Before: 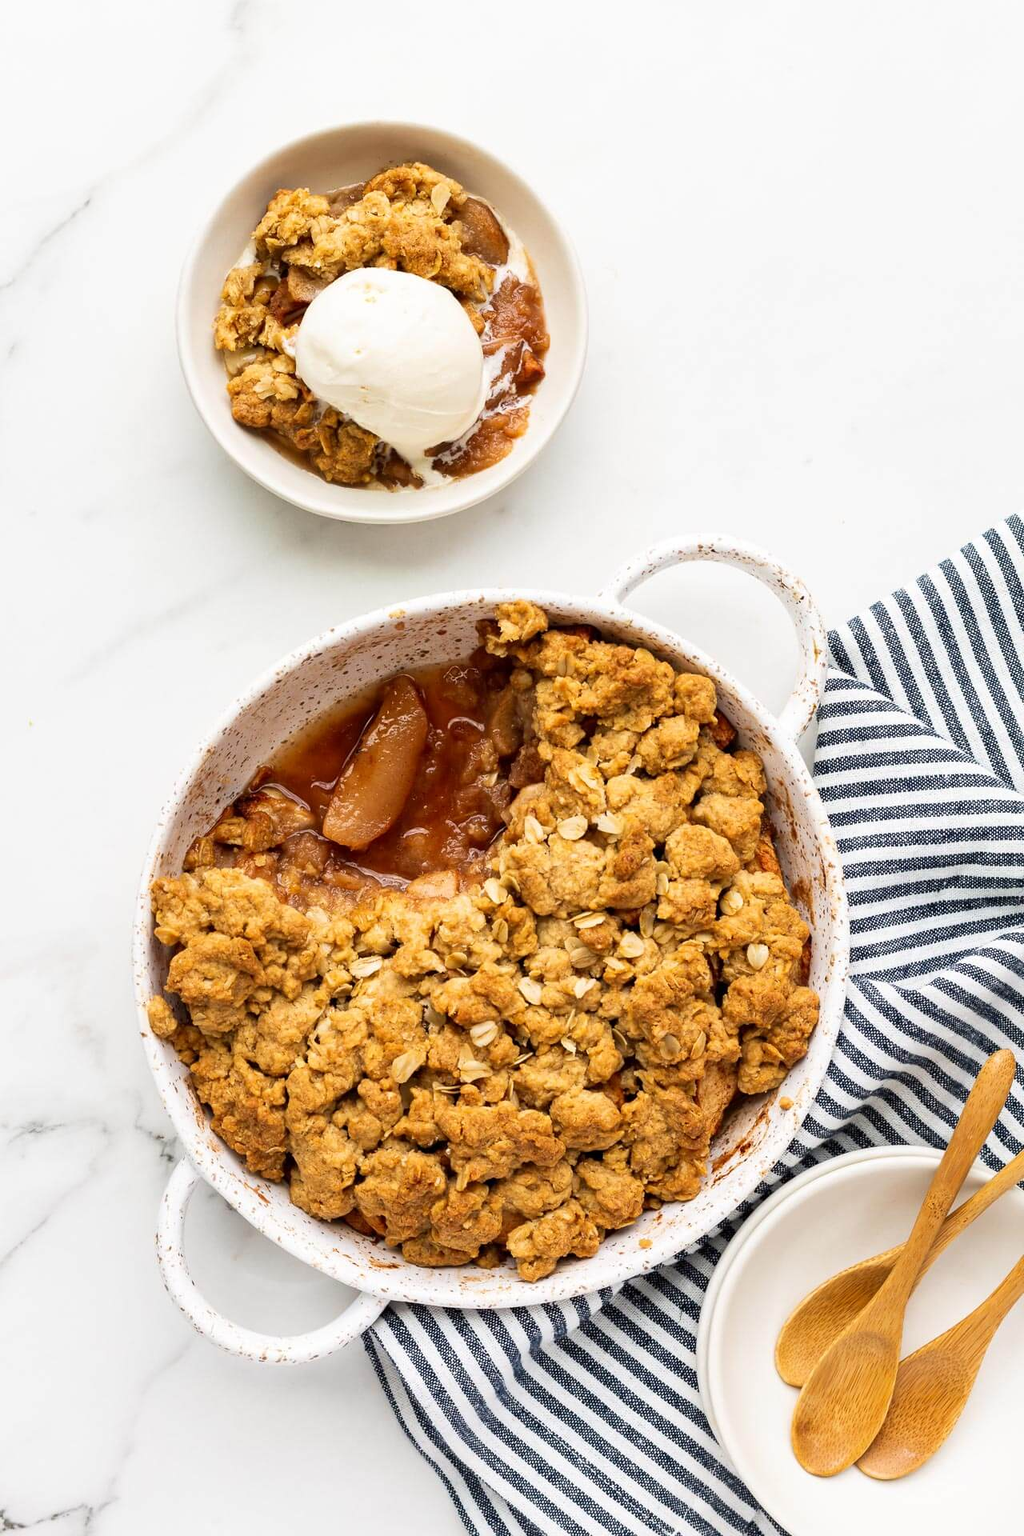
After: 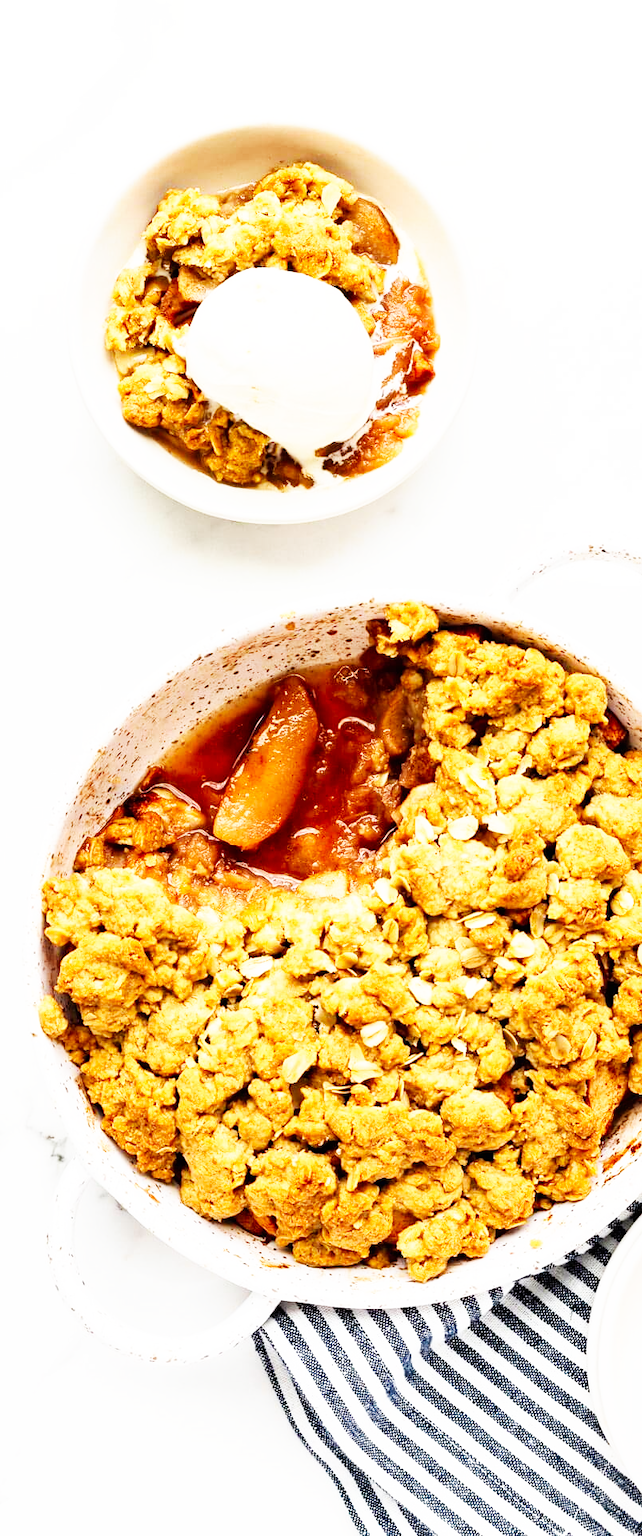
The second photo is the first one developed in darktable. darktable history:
crop: left 10.744%, right 26.453%
base curve: curves: ch0 [(0, 0) (0.007, 0.004) (0.027, 0.03) (0.046, 0.07) (0.207, 0.54) (0.442, 0.872) (0.673, 0.972) (1, 1)], preserve colors none
